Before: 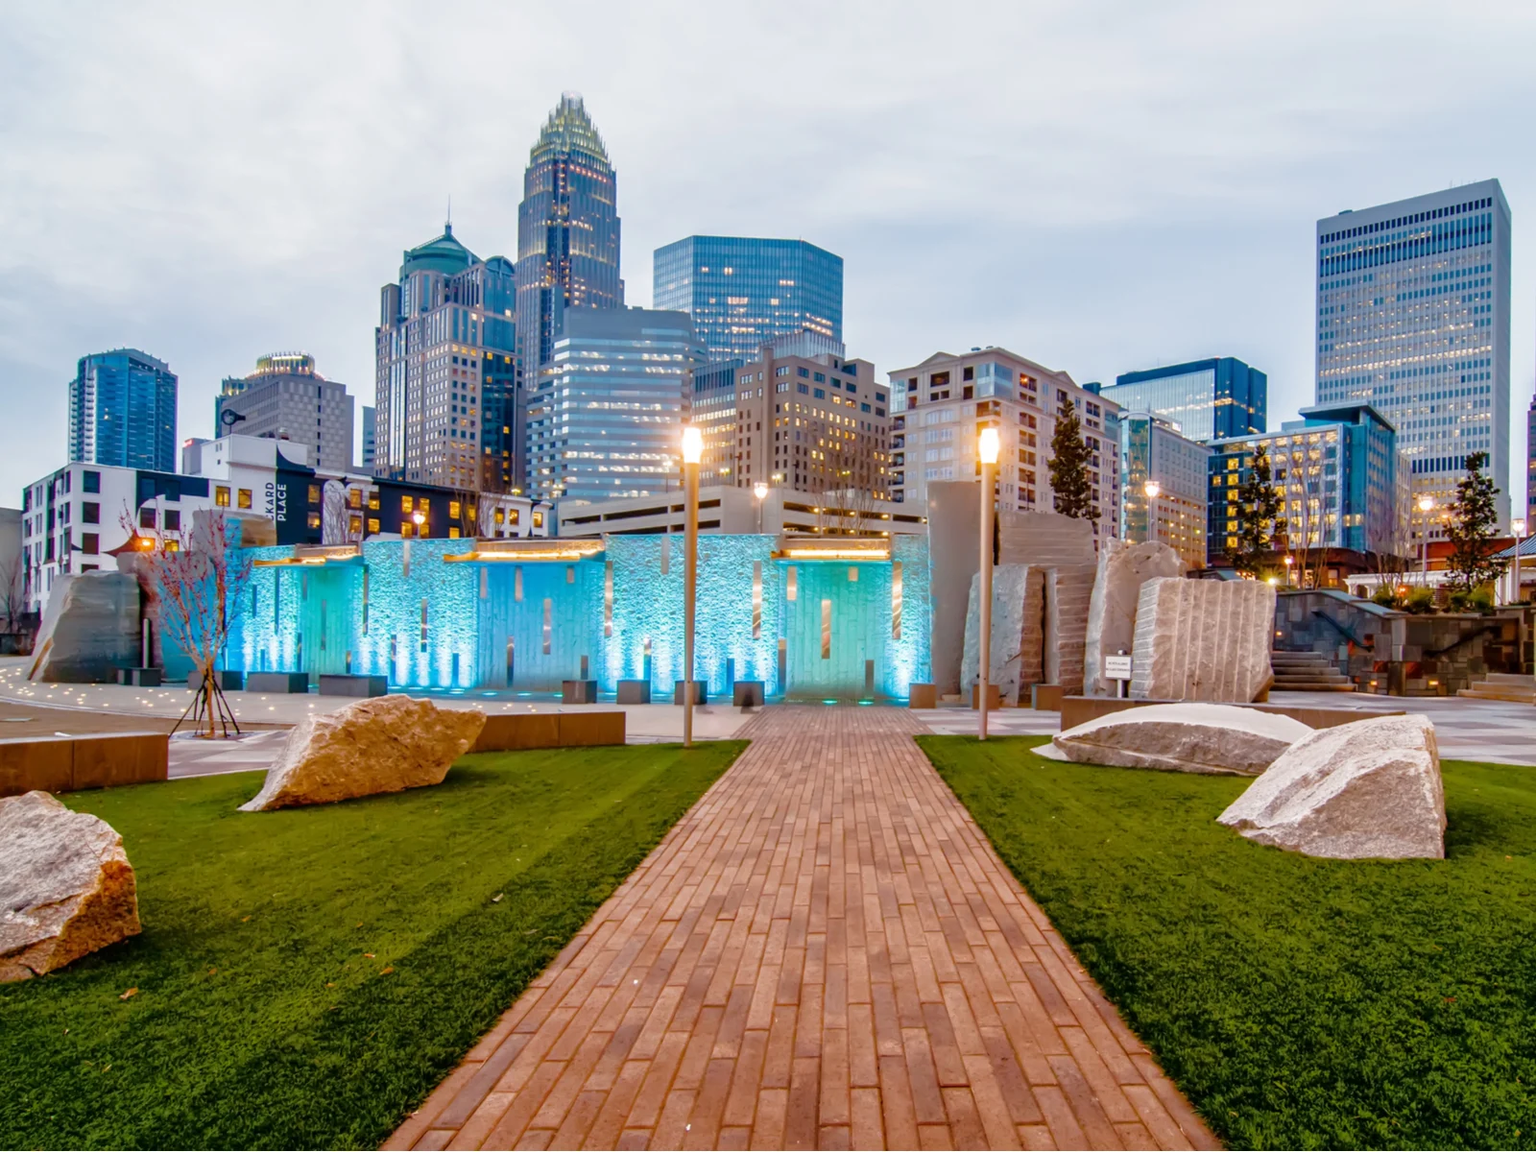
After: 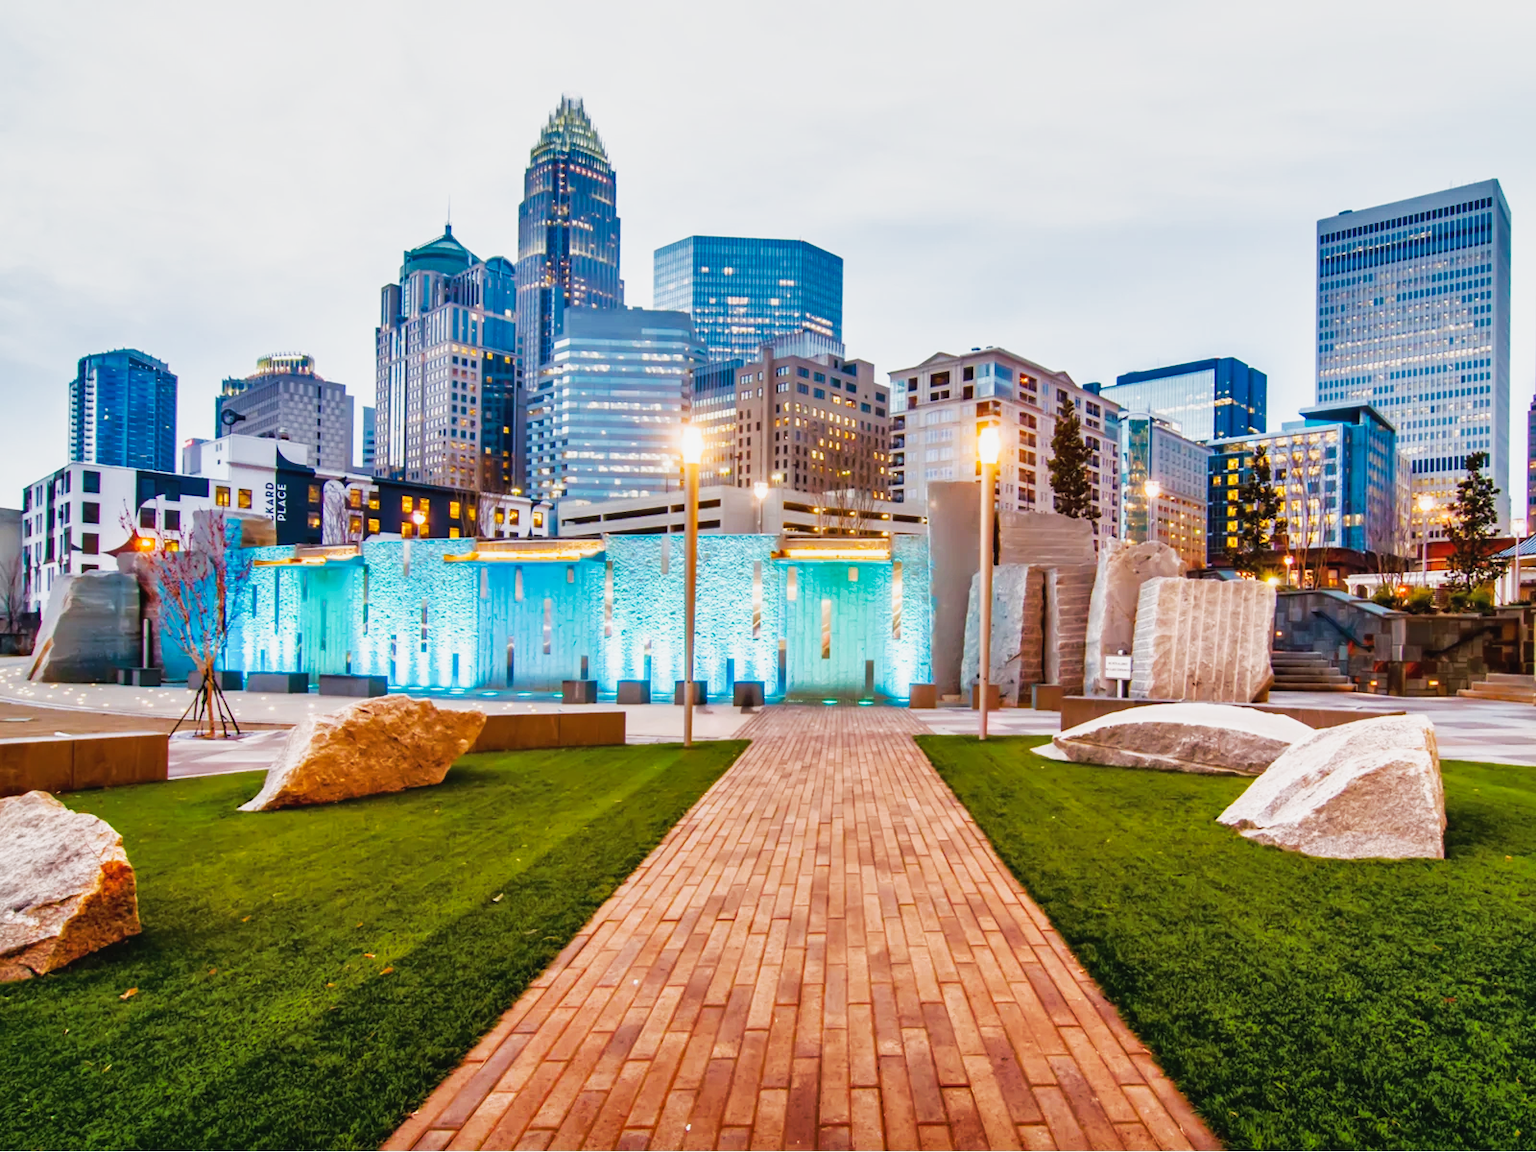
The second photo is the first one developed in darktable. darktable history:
tone curve: curves: ch0 [(0, 0.026) (0.172, 0.194) (0.398, 0.437) (0.469, 0.544) (0.612, 0.741) (0.845, 0.926) (1, 0.968)]; ch1 [(0, 0) (0.437, 0.453) (0.472, 0.467) (0.502, 0.502) (0.531, 0.537) (0.574, 0.583) (0.617, 0.64) (0.699, 0.749) (0.859, 0.919) (1, 1)]; ch2 [(0, 0) (0.33, 0.301) (0.421, 0.443) (0.476, 0.502) (0.511, 0.504) (0.553, 0.55) (0.595, 0.586) (0.664, 0.664) (1, 1)], preserve colors none
shadows and highlights: shadows 48.71, highlights -42.51, soften with gaussian
